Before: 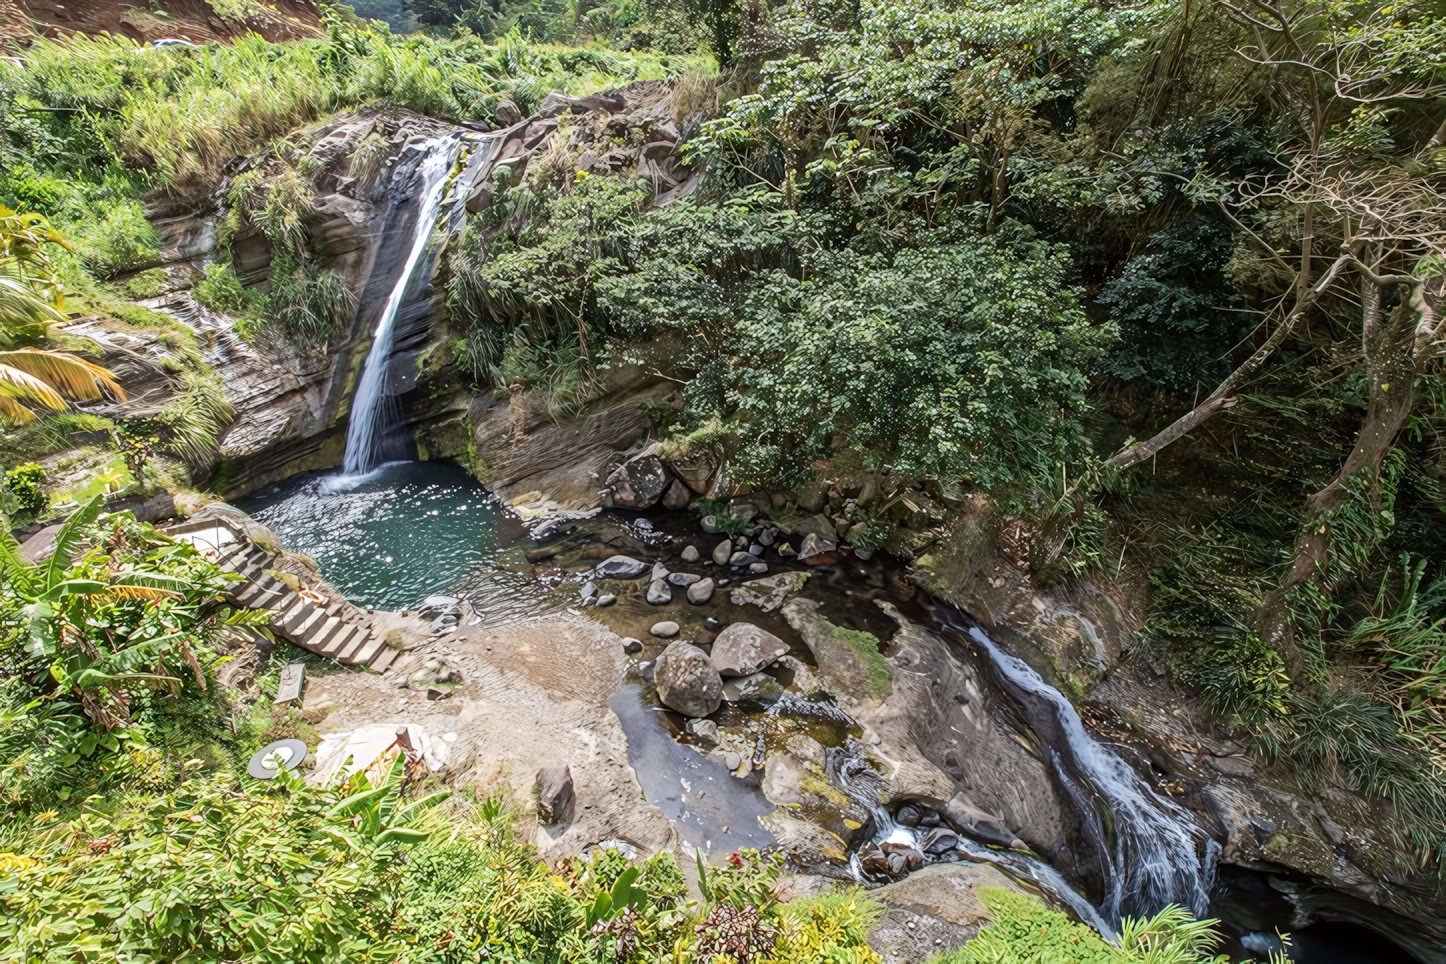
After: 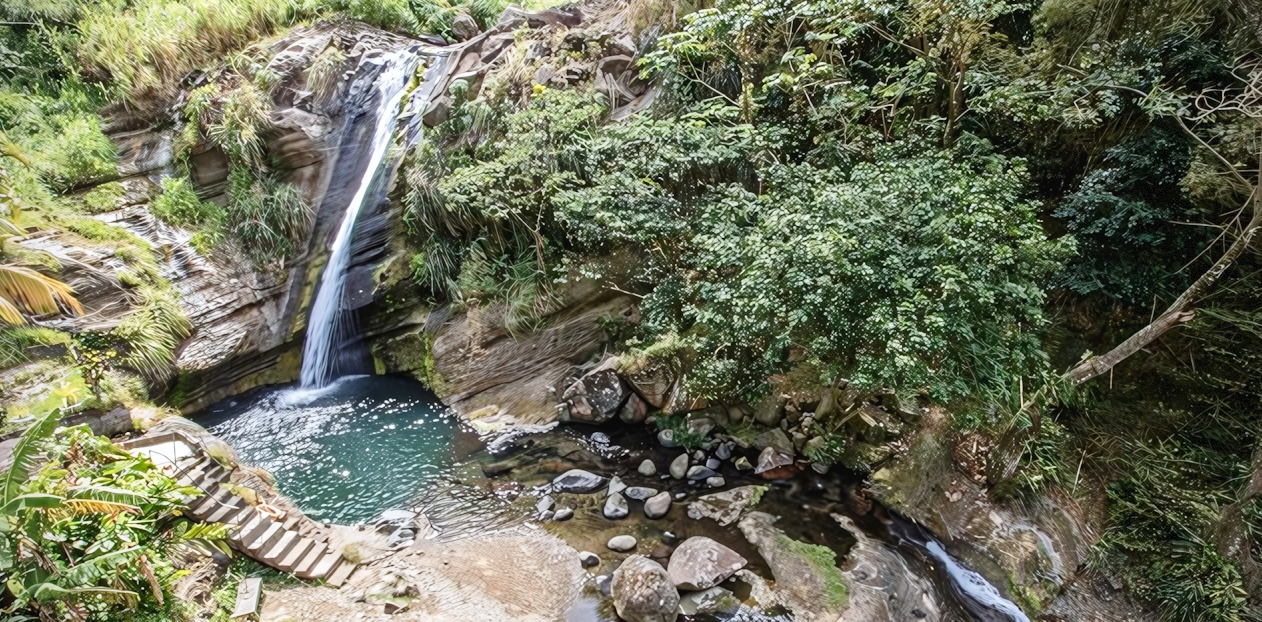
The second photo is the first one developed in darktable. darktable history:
tone curve: curves: ch0 [(0, 0) (0.003, 0.023) (0.011, 0.025) (0.025, 0.029) (0.044, 0.047) (0.069, 0.079) (0.1, 0.113) (0.136, 0.152) (0.177, 0.199) (0.224, 0.26) (0.277, 0.333) (0.335, 0.404) (0.399, 0.48) (0.468, 0.559) (0.543, 0.635) (0.623, 0.713) (0.709, 0.797) (0.801, 0.879) (0.898, 0.953) (1, 1)], preserve colors none
crop: left 3.015%, top 8.969%, right 9.647%, bottom 26.457%
vignetting: dithering 8-bit output, unbound false
white balance: red 0.988, blue 1.017
